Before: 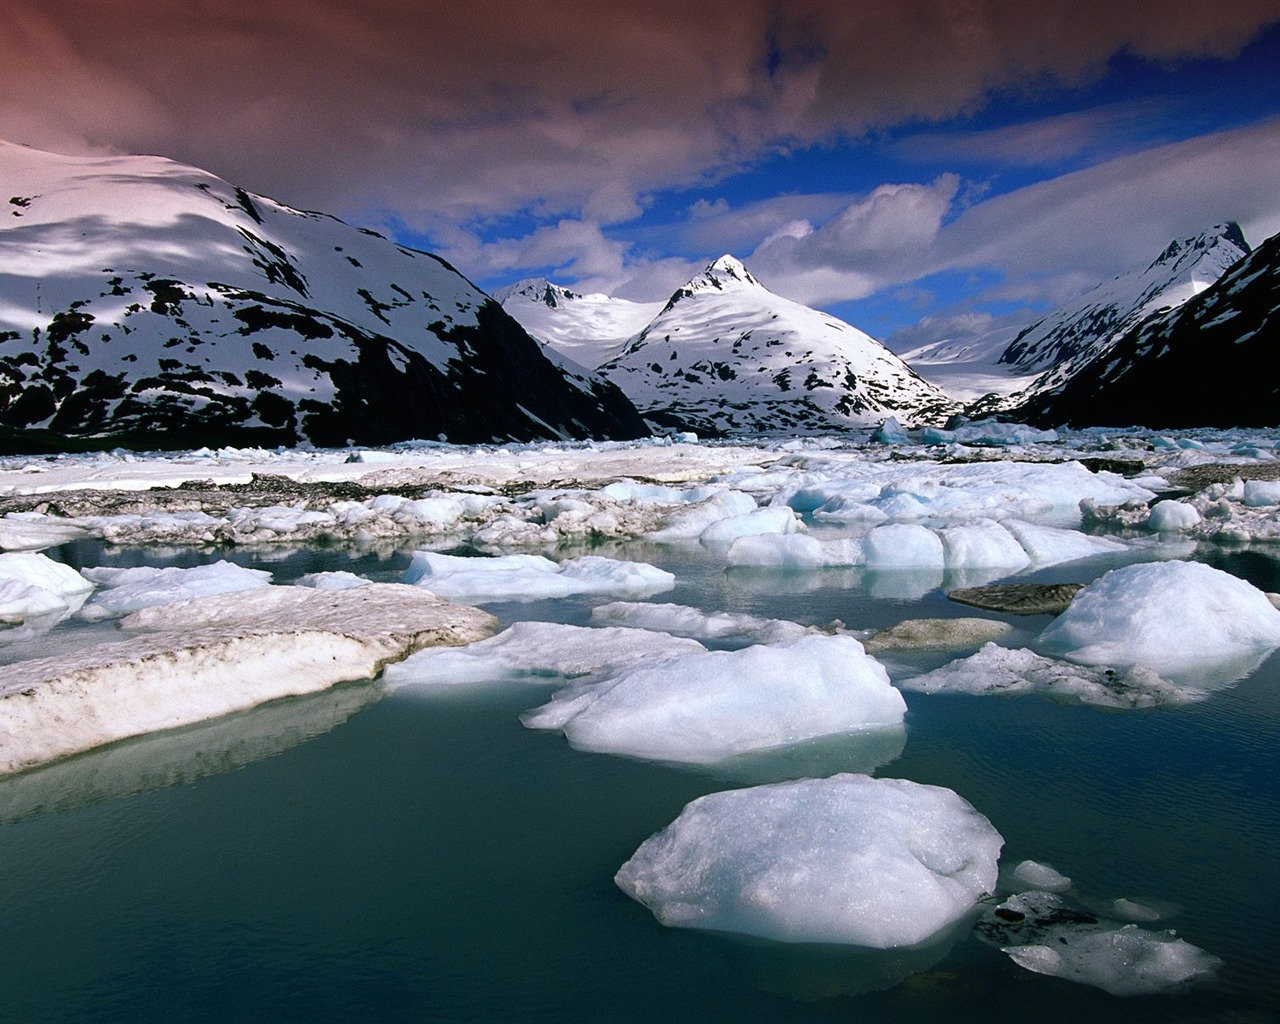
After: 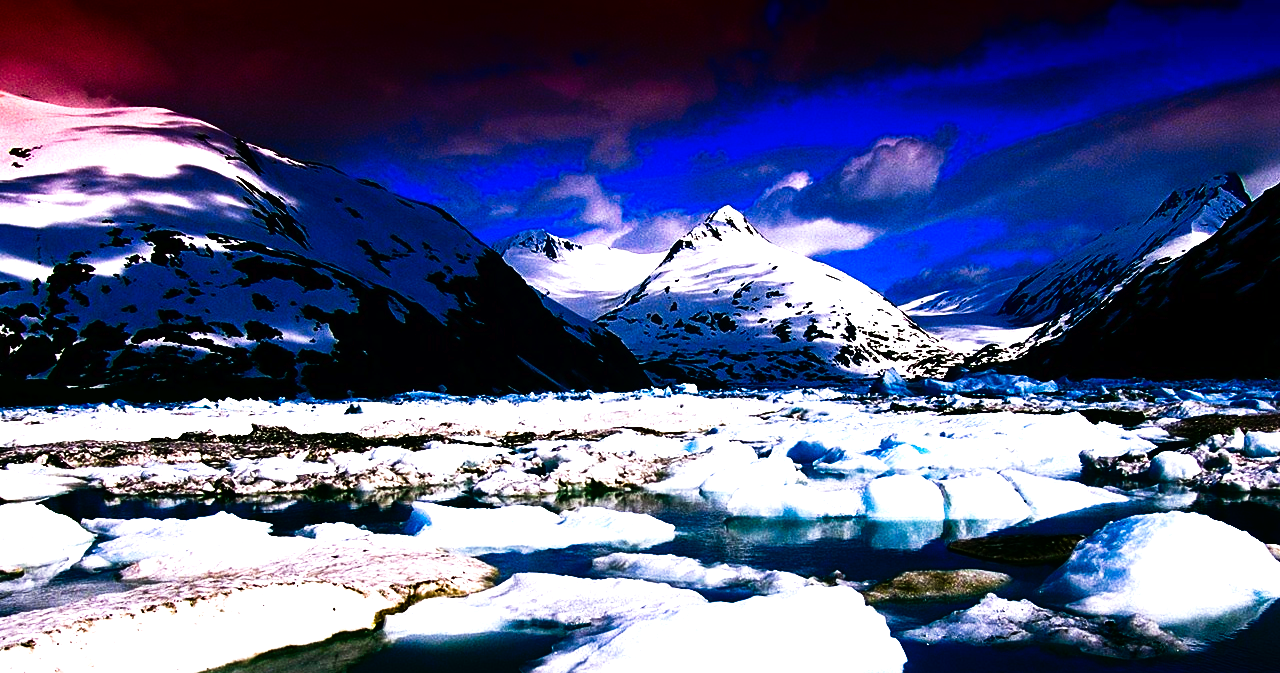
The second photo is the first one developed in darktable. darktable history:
tone curve: curves: ch0 [(0, 0) (0.003, 0.008) (0.011, 0.008) (0.025, 0.011) (0.044, 0.017) (0.069, 0.026) (0.1, 0.039) (0.136, 0.054) (0.177, 0.093) (0.224, 0.15) (0.277, 0.21) (0.335, 0.285) (0.399, 0.366) (0.468, 0.462) (0.543, 0.564) (0.623, 0.679) (0.709, 0.79) (0.801, 0.883) (0.898, 0.95) (1, 1)], preserve colors none
crop and rotate: top 4.79%, bottom 29.416%
tone equalizer: -8 EV -1.05 EV, -7 EV -0.99 EV, -6 EV -0.858 EV, -5 EV -0.566 EV, -3 EV 0.609 EV, -2 EV 0.839 EV, -1 EV 0.987 EV, +0 EV 1.06 EV
contrast brightness saturation: brightness -0.986, saturation 0.991
